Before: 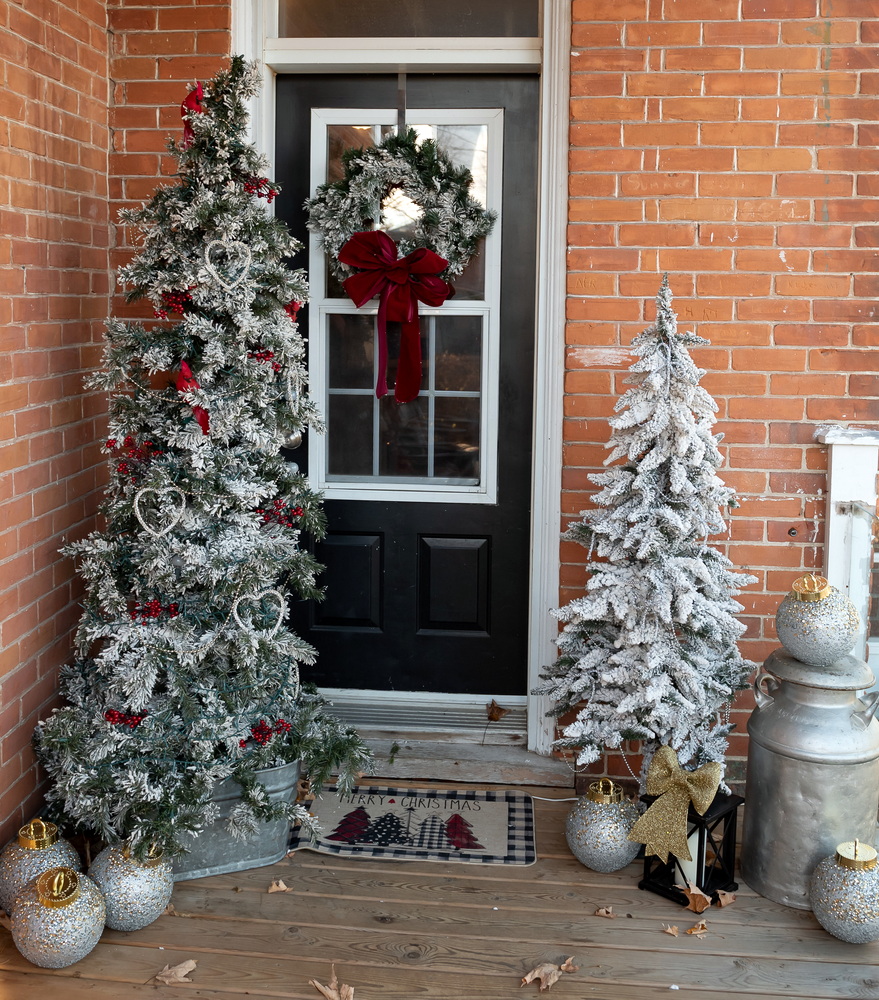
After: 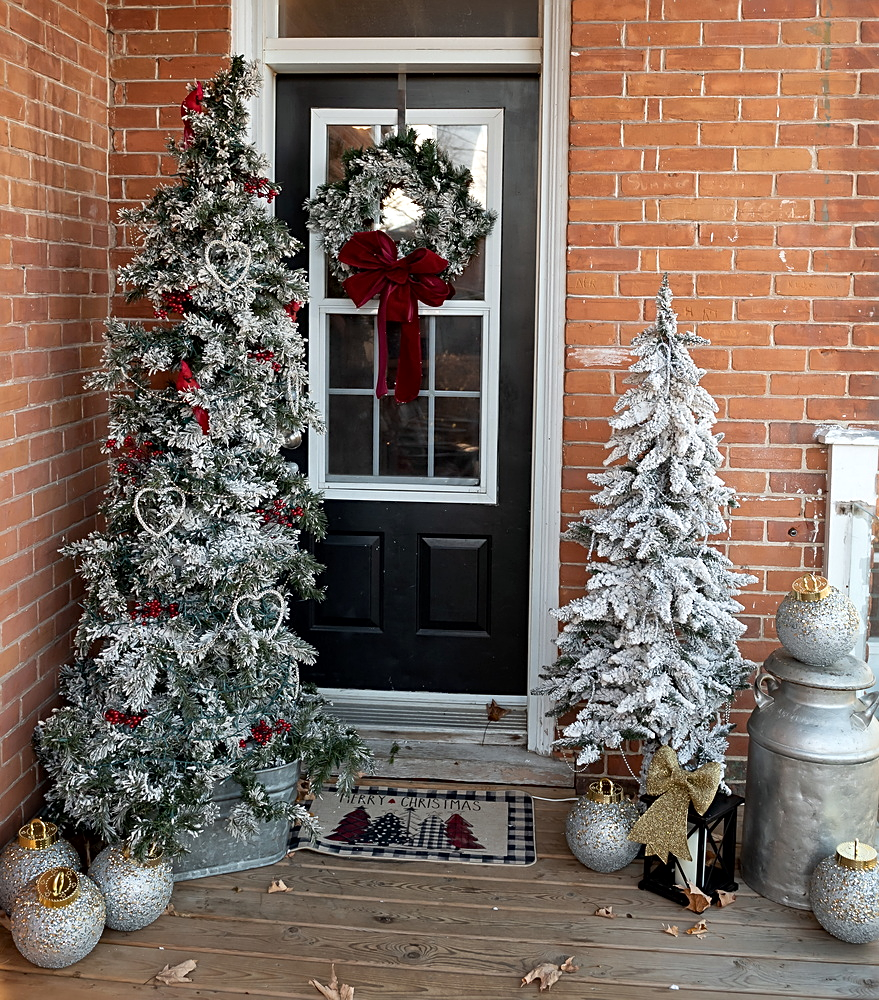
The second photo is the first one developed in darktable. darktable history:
local contrast: mode bilateral grid, contrast 20, coarseness 51, detail 120%, midtone range 0.2
sharpen: on, module defaults
